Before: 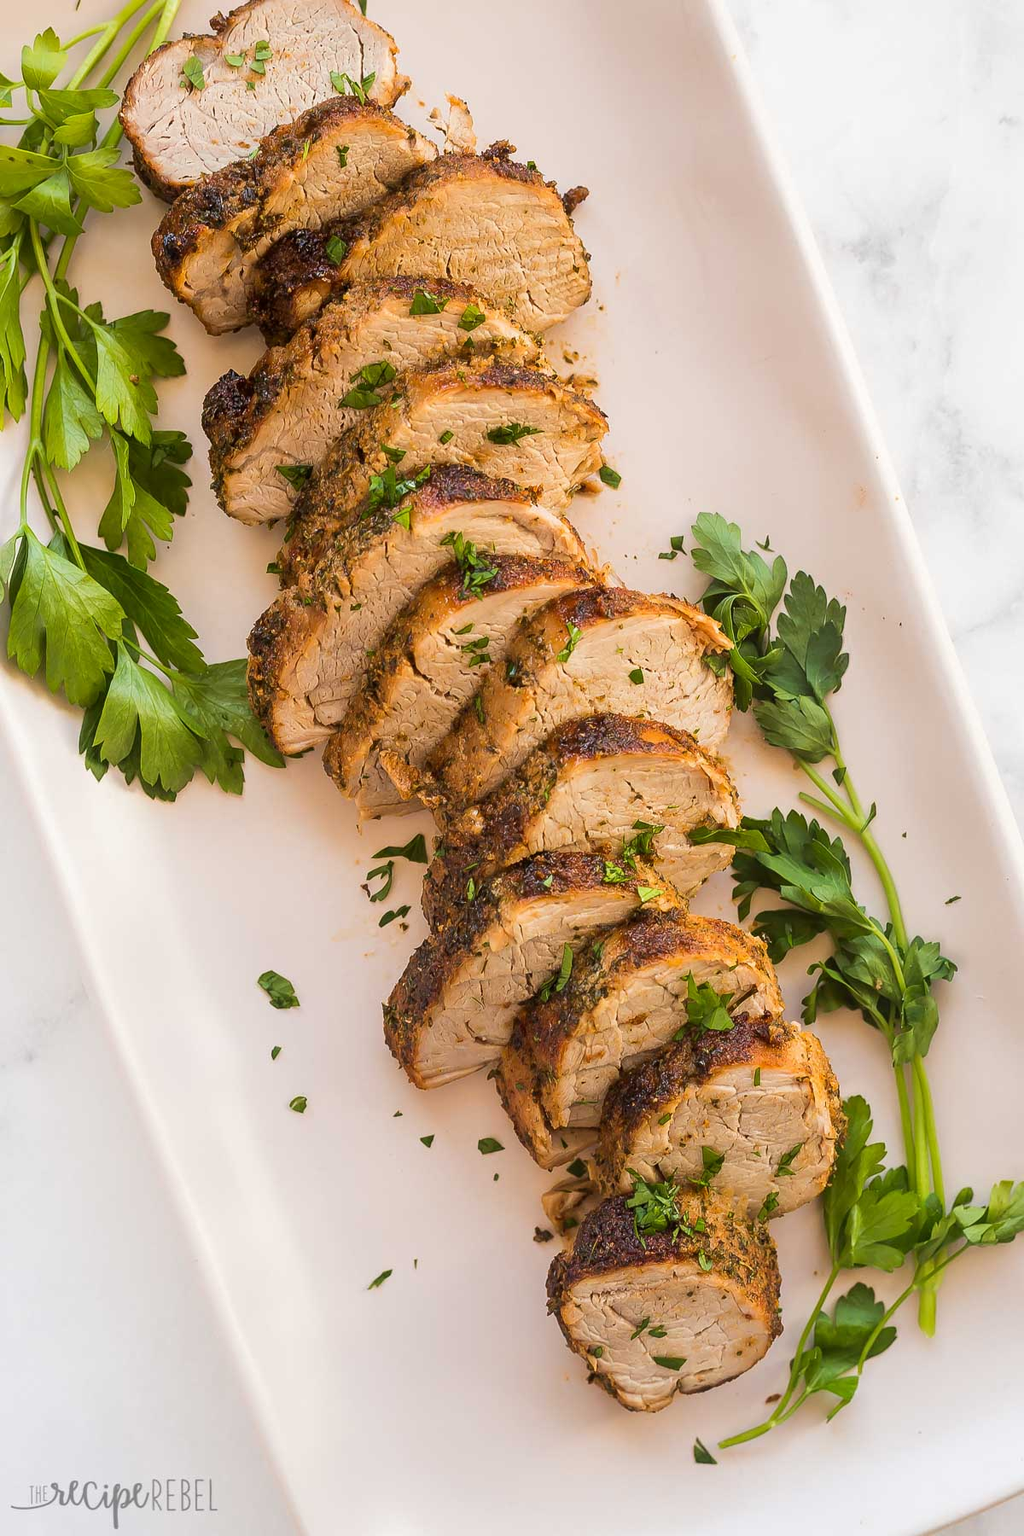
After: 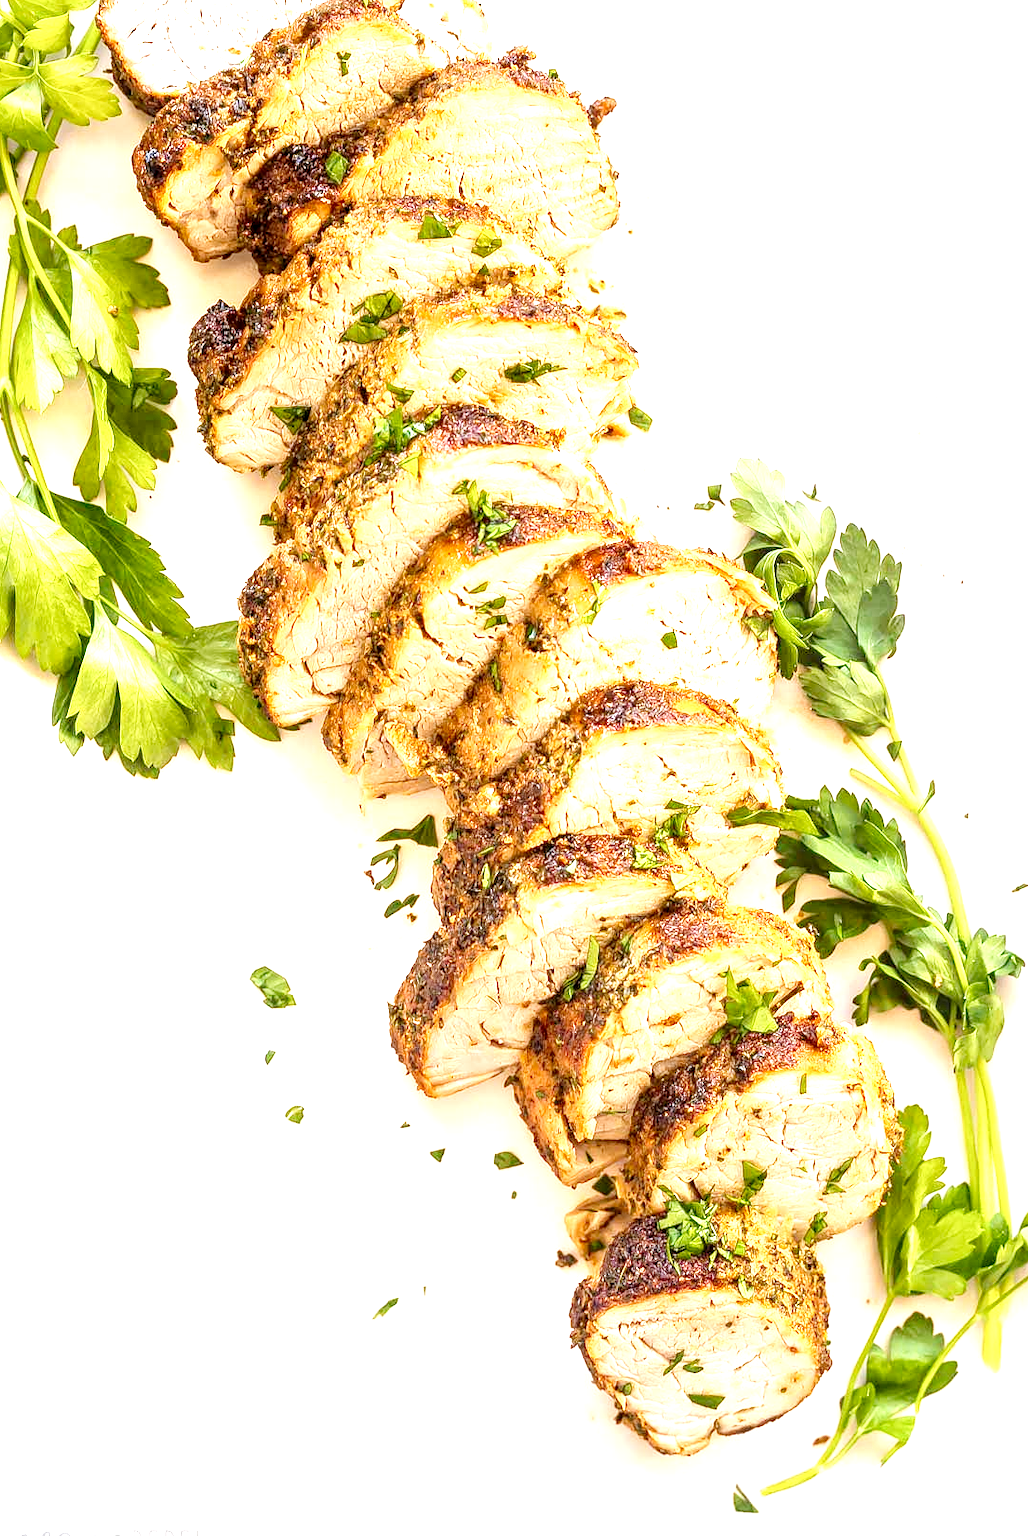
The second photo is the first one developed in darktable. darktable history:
local contrast: detail 140%
crop: left 3.246%, top 6.492%, right 6.132%, bottom 3.255%
exposure: black level correction 0.001, exposure 1.717 EV, compensate exposure bias true, compensate highlight preservation false
tone curve: curves: ch0 [(0, 0) (0.004, 0.001) (0.133, 0.112) (0.325, 0.362) (0.832, 0.893) (1, 1)], preserve colors none
